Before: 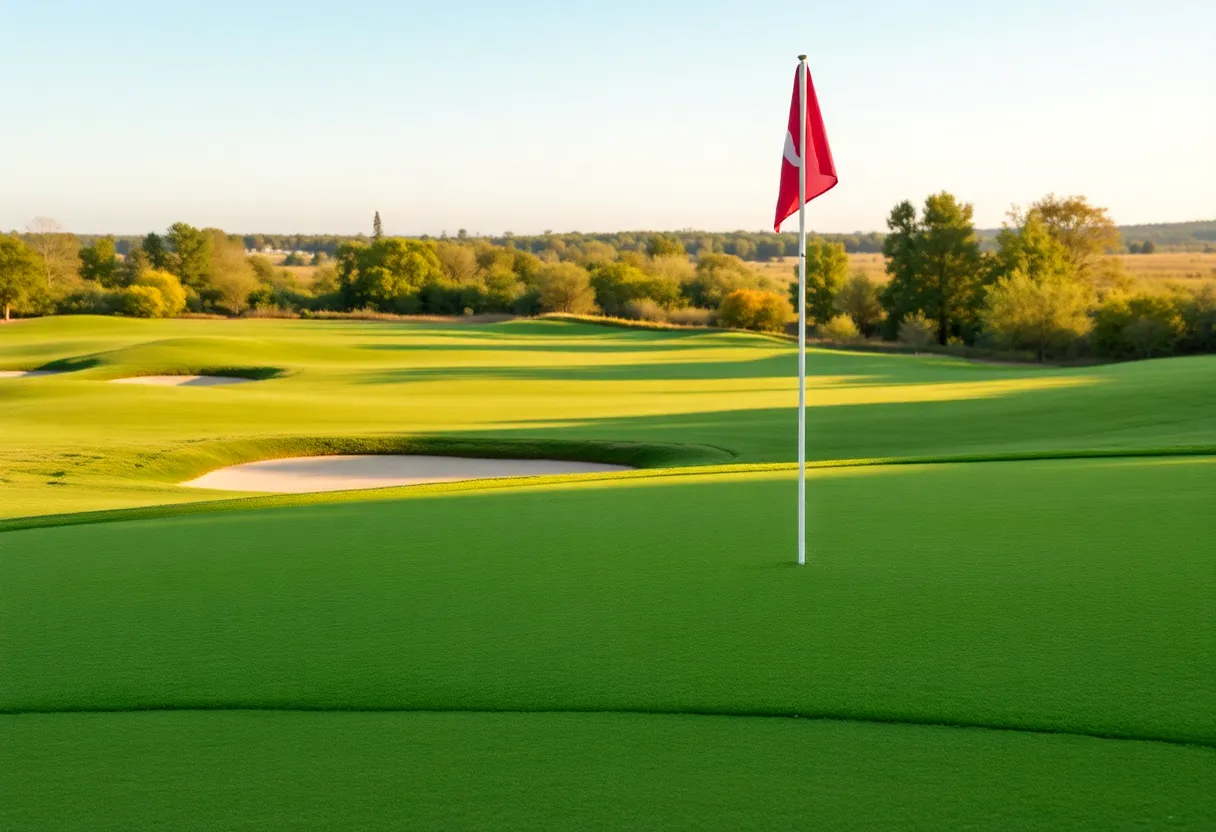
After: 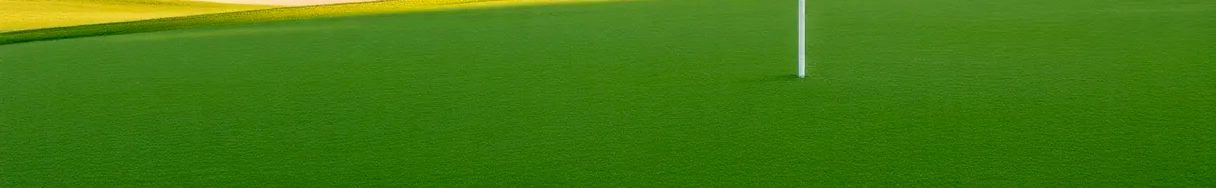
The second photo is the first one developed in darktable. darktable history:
crop and rotate: top 58.646%, bottom 18.74%
exposure: black level correction 0.007, exposure 0.097 EV, compensate highlight preservation false
